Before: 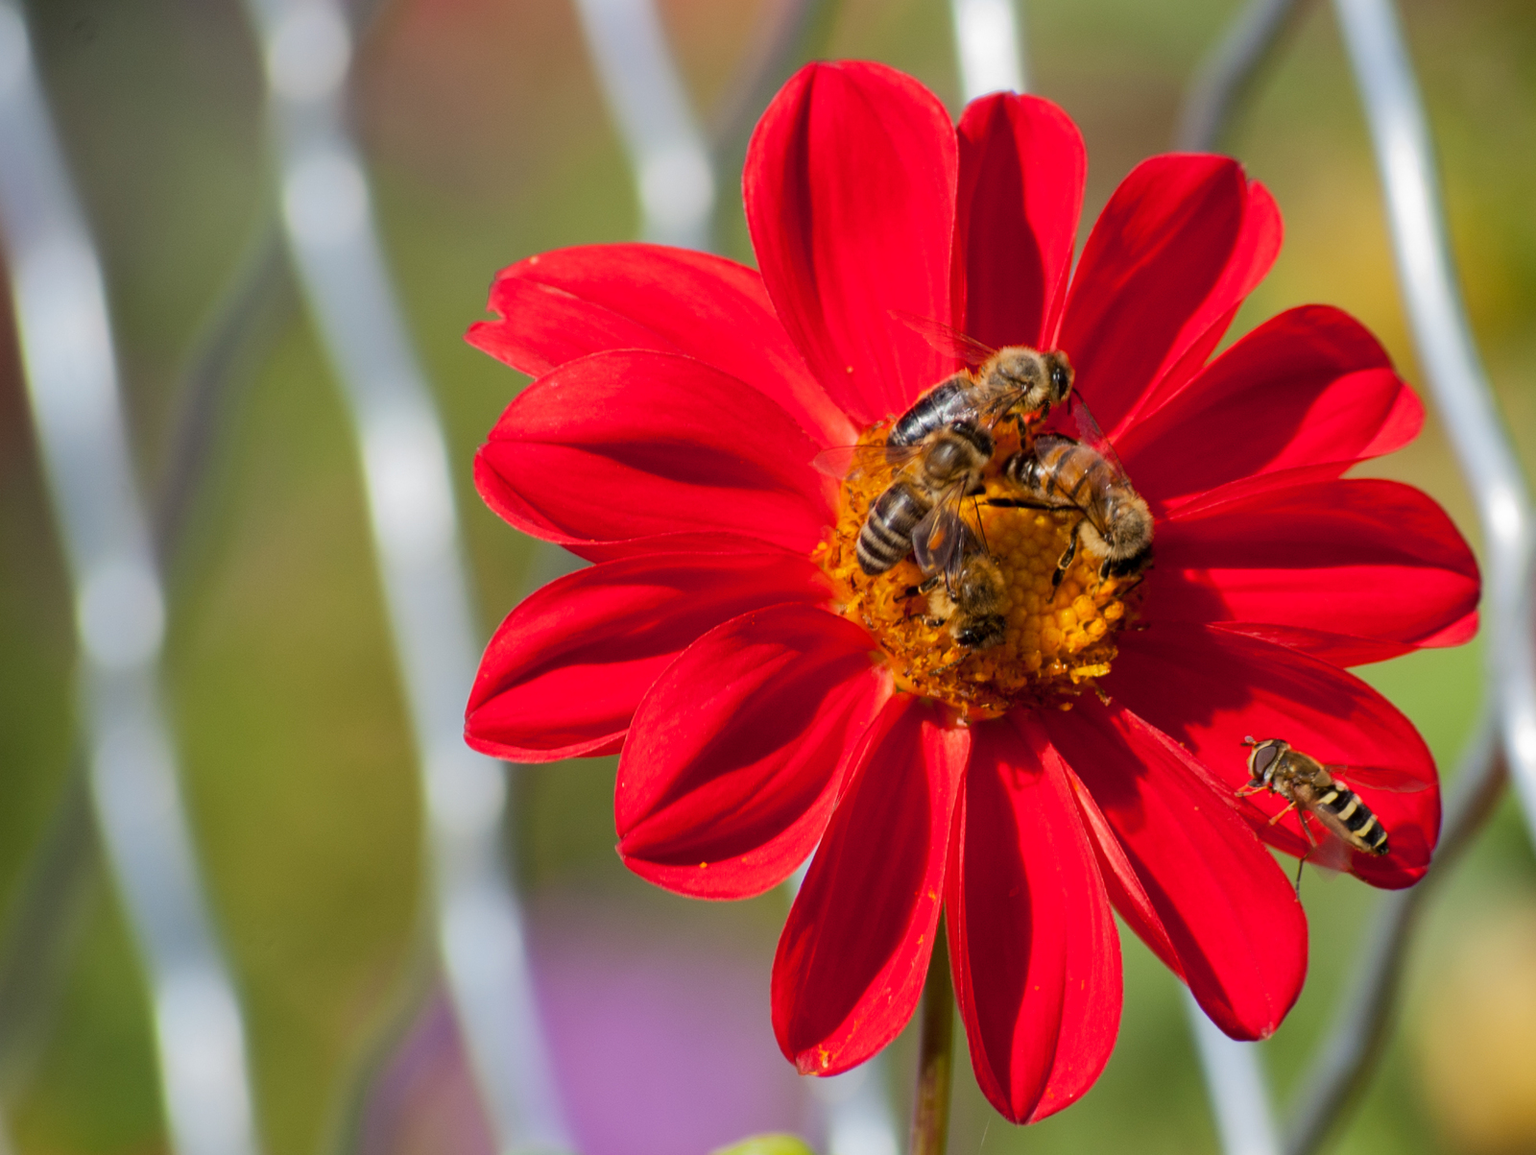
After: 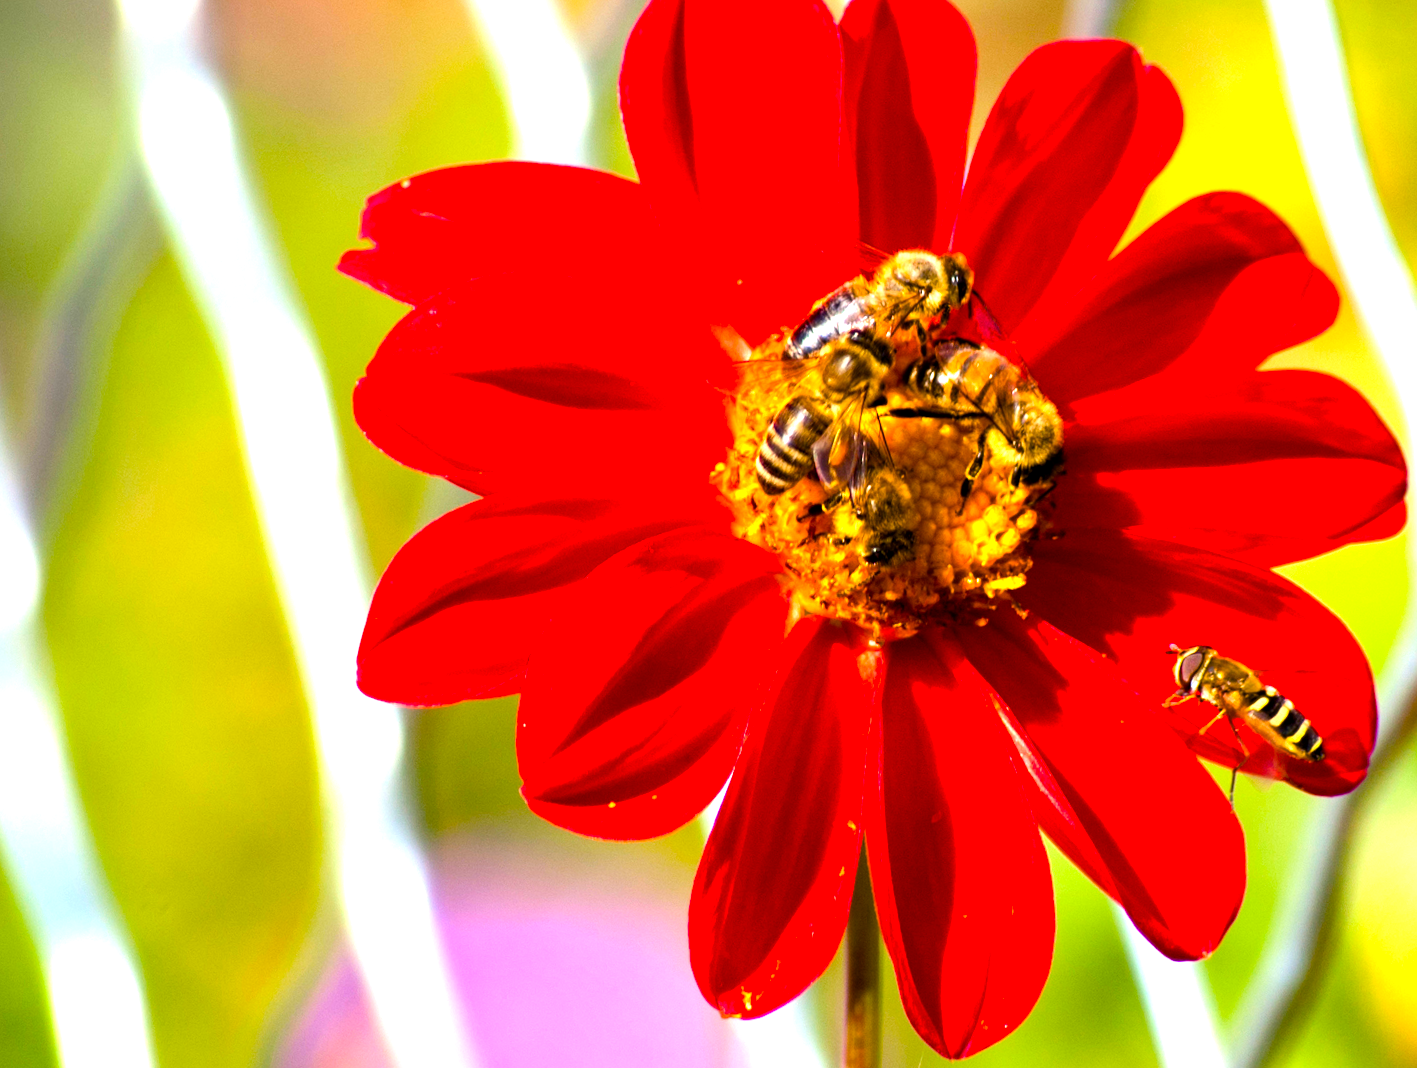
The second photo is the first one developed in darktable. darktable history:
crop and rotate: angle 2.73°, left 5.874%, top 5.687%
tone equalizer: -8 EV -0.419 EV, -7 EV -0.37 EV, -6 EV -0.349 EV, -5 EV -0.205 EV, -3 EV 0.213 EV, -2 EV 0.363 EV, -1 EV 0.382 EV, +0 EV 0.411 EV, mask exposure compensation -0.512 EV
color balance rgb: linear chroma grading › global chroma 14.716%, perceptual saturation grading › global saturation 20%, perceptual saturation grading › highlights -24.907%, perceptual saturation grading › shadows 49.749%, perceptual brilliance grading › global brilliance 29.191%, perceptual brilliance grading › highlights 11.886%, perceptual brilliance grading › mid-tones 24.405%, global vibrance 20%
exposure: black level correction 0.002, compensate highlight preservation false
